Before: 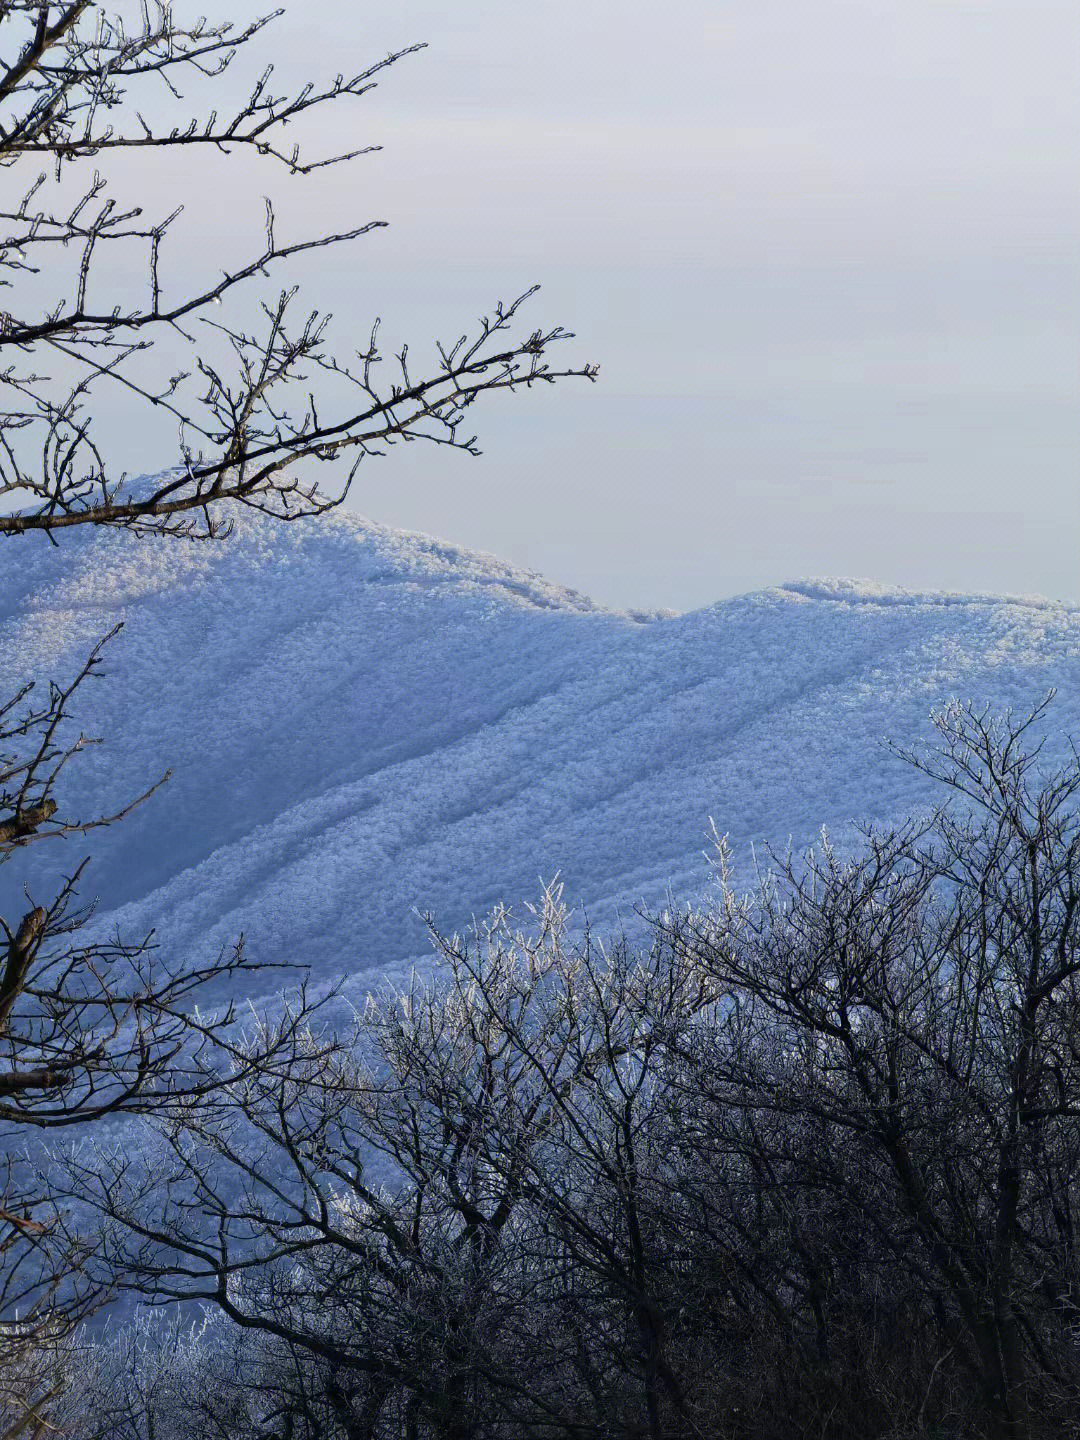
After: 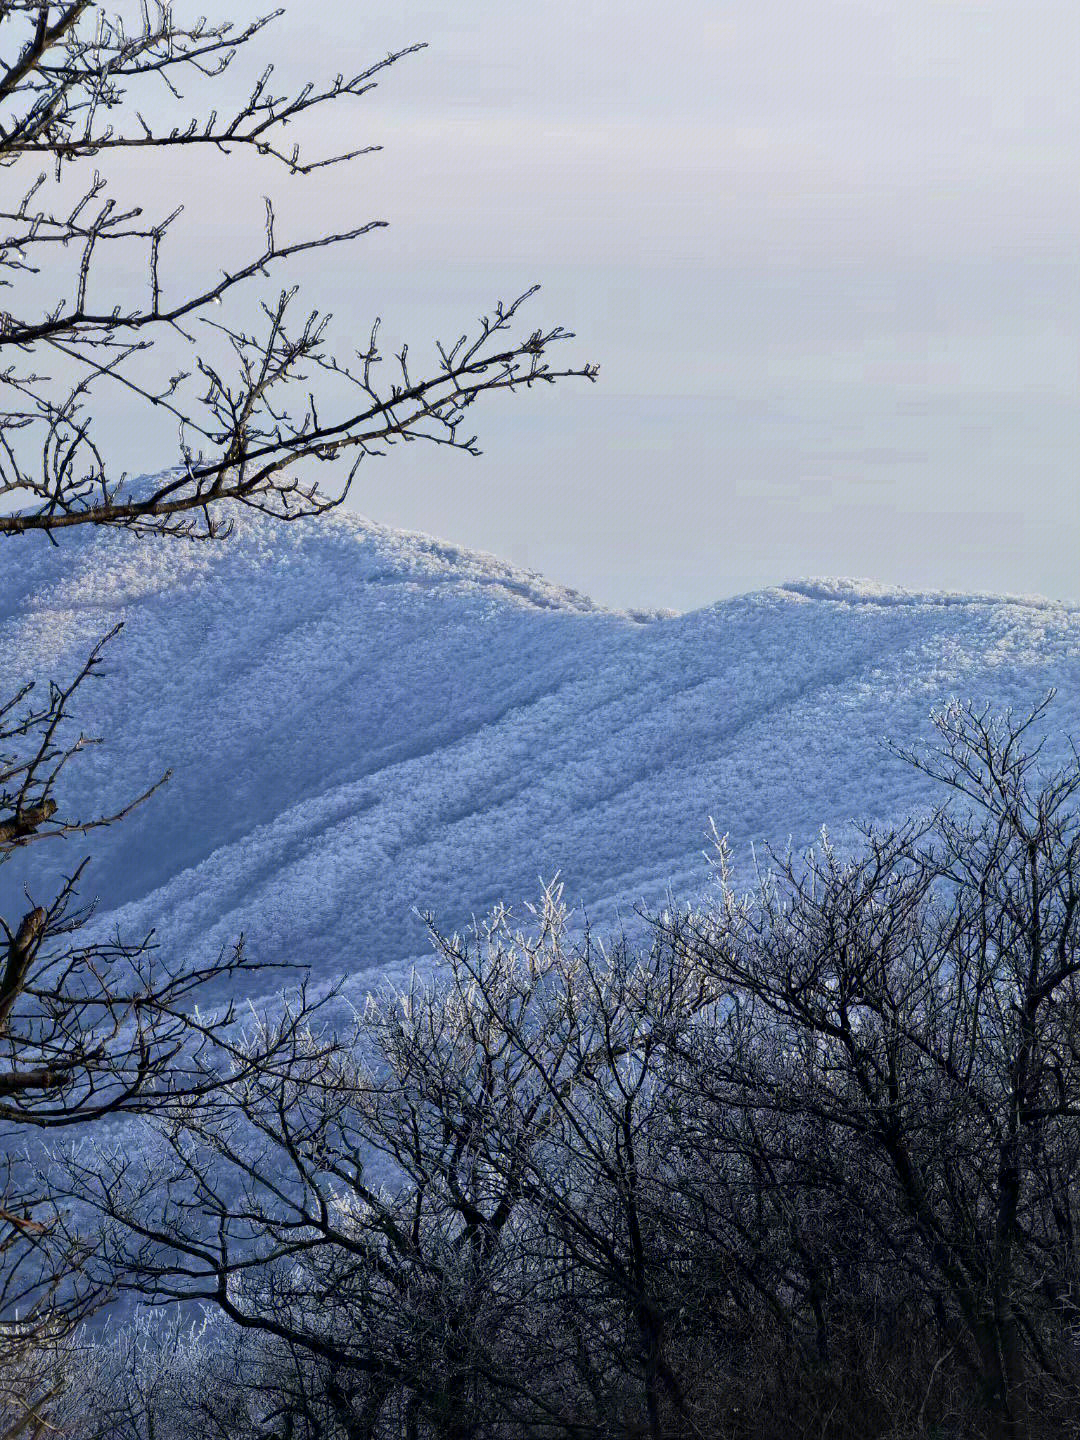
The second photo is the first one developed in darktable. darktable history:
local contrast: mode bilateral grid, contrast 21, coarseness 50, detail 138%, midtone range 0.2
